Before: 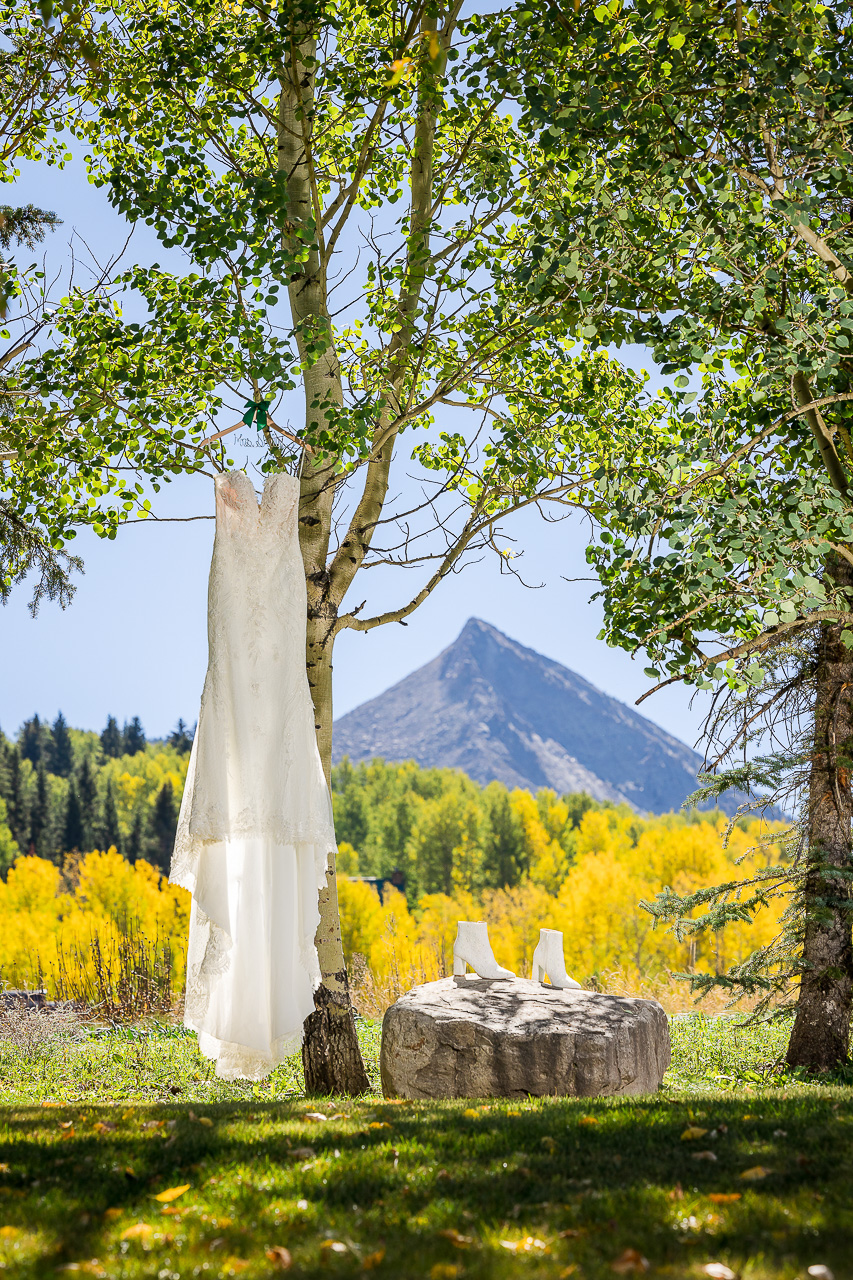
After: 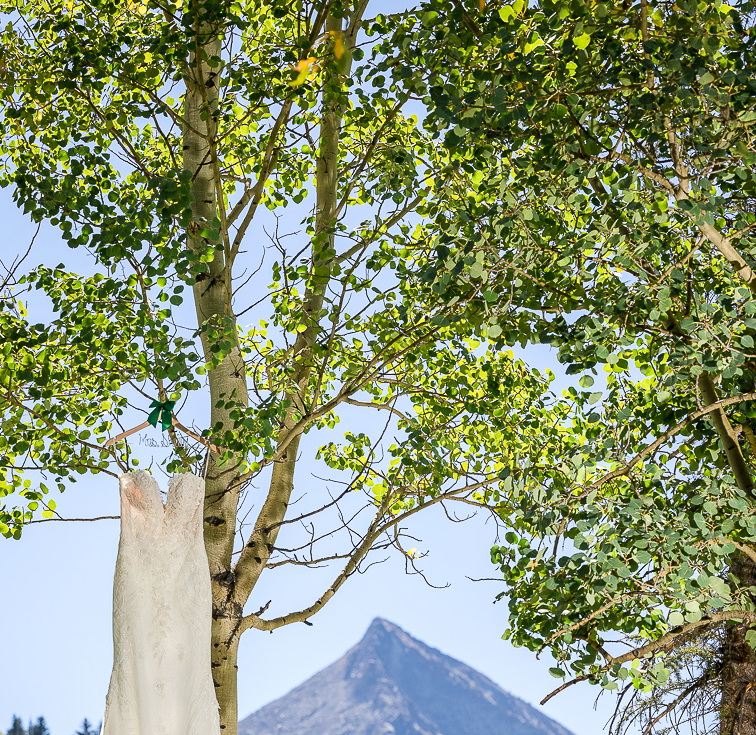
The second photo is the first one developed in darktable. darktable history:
exposure: exposure 0.123 EV, compensate highlight preservation false
crop and rotate: left 11.34%, bottom 42.573%
